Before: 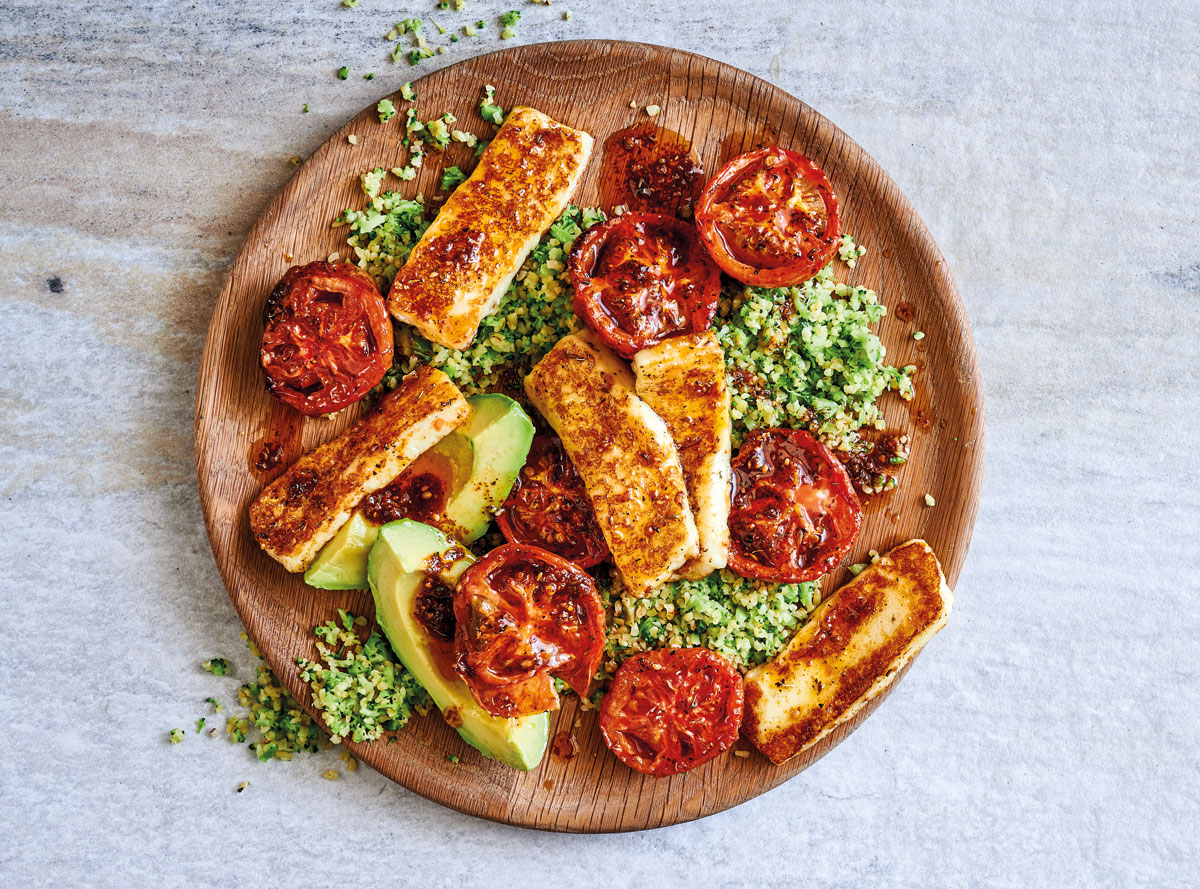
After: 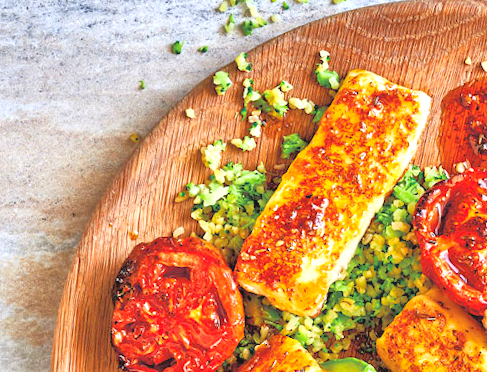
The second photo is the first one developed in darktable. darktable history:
exposure: black level correction 0, exposure 0.7 EV, compensate exposure bias true, compensate highlight preservation false
crop and rotate: left 10.817%, top 0.062%, right 47.194%, bottom 53.626%
contrast brightness saturation: contrast -0.1, brightness 0.05, saturation 0.08
rotate and perspective: rotation -3.52°, crop left 0.036, crop right 0.964, crop top 0.081, crop bottom 0.919
tone equalizer: -7 EV 0.15 EV, -6 EV 0.6 EV, -5 EV 1.15 EV, -4 EV 1.33 EV, -3 EV 1.15 EV, -2 EV 0.6 EV, -1 EV 0.15 EV, mask exposure compensation -0.5 EV
